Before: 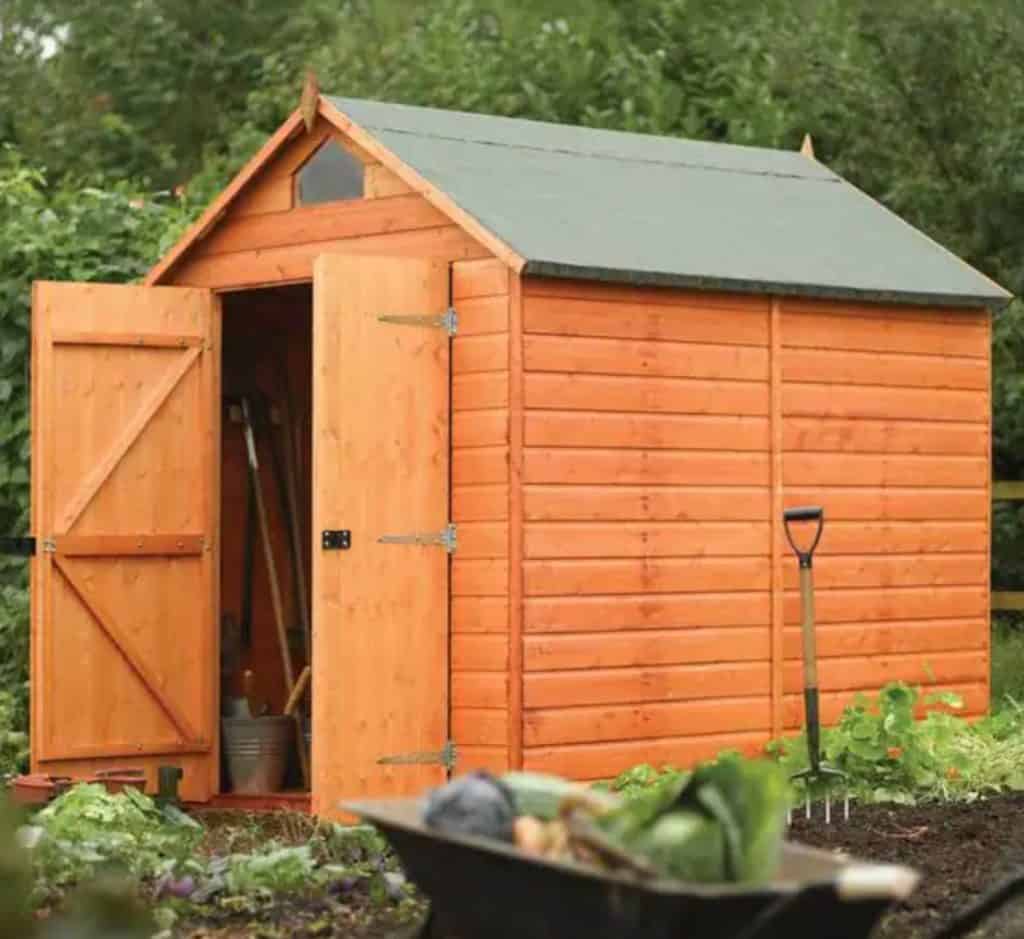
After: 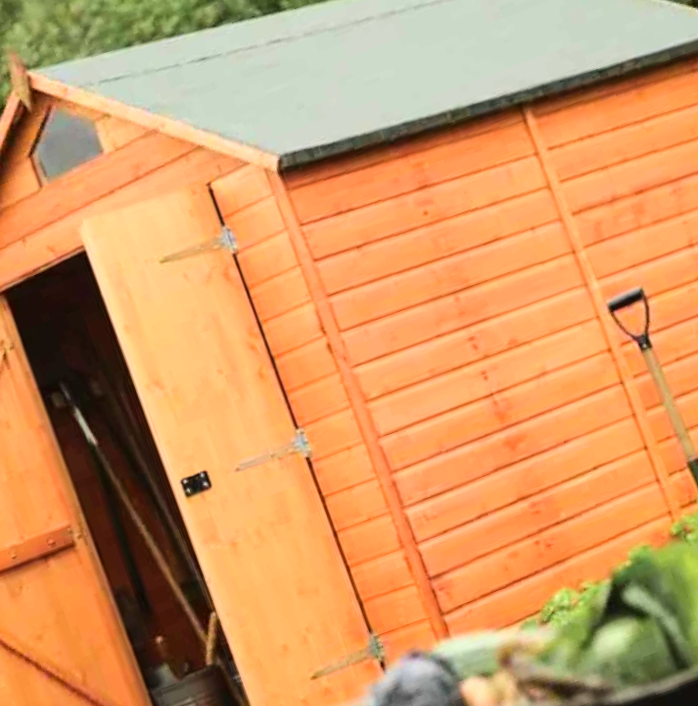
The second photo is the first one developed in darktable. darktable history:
base curve: curves: ch0 [(0, 0) (0.032, 0.025) (0.121, 0.166) (0.206, 0.329) (0.605, 0.79) (1, 1)]
crop and rotate: angle 20.09°, left 6.77%, right 3.648%, bottom 1.179%
